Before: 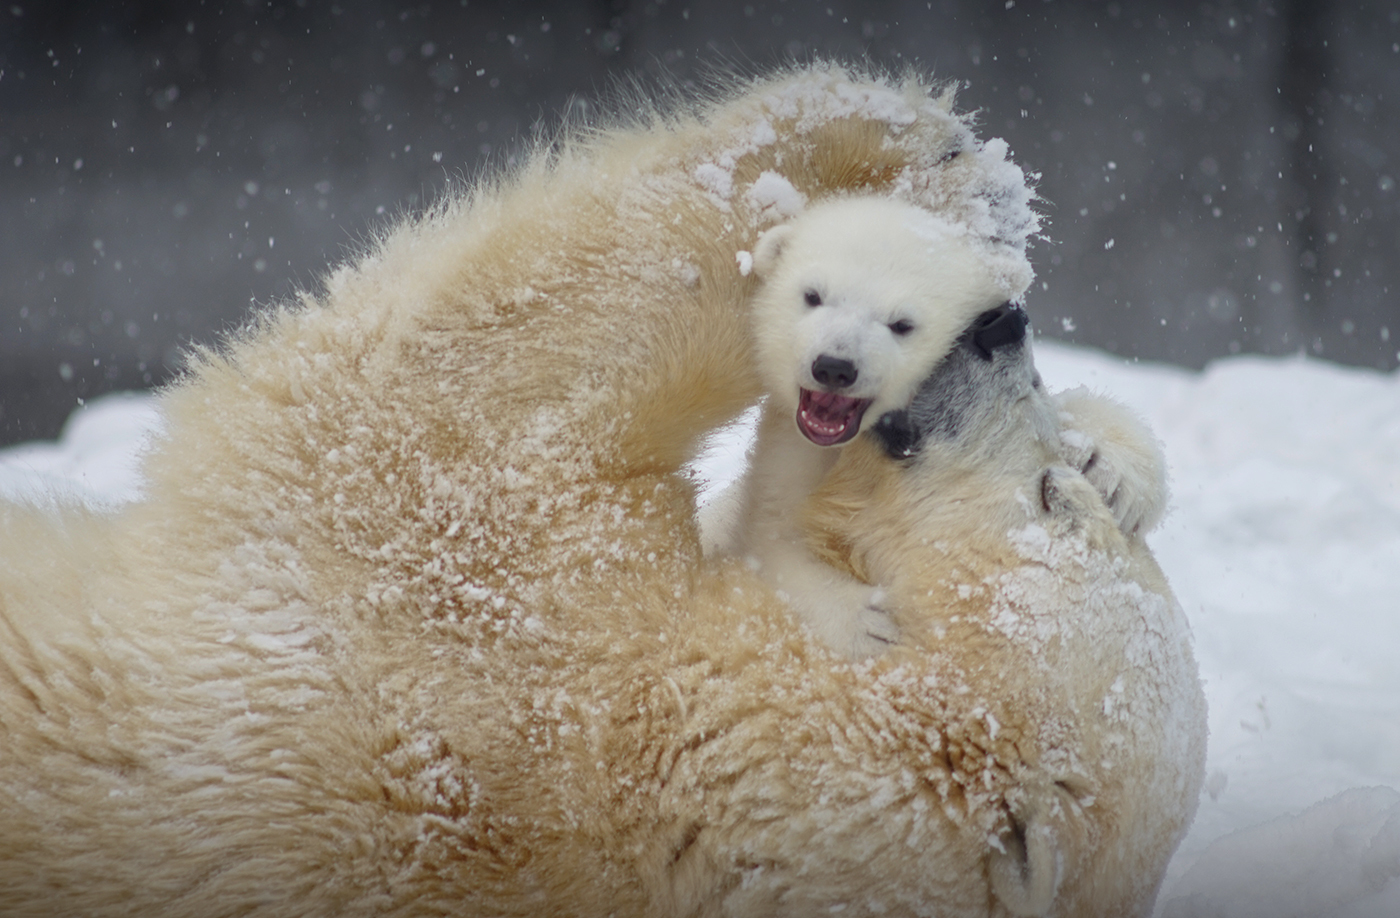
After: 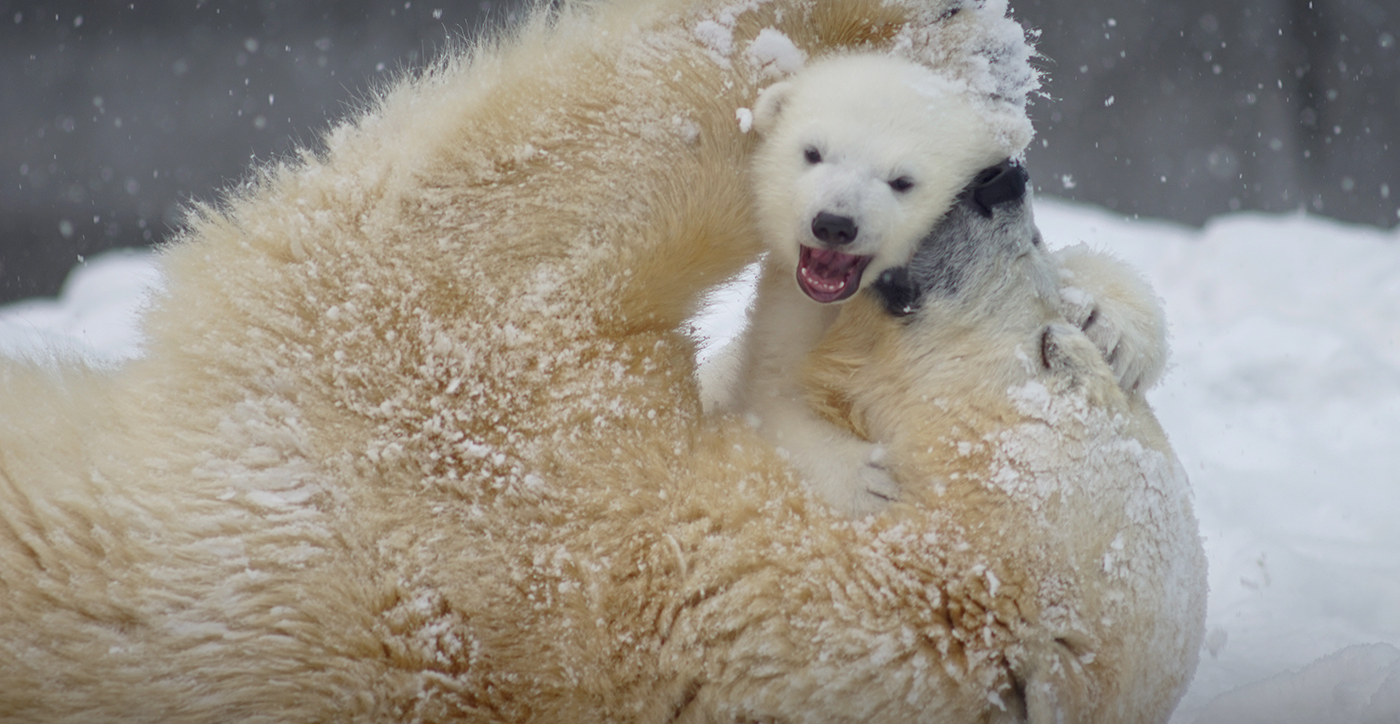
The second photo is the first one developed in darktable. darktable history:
crop and rotate: top 15.792%, bottom 5.331%
